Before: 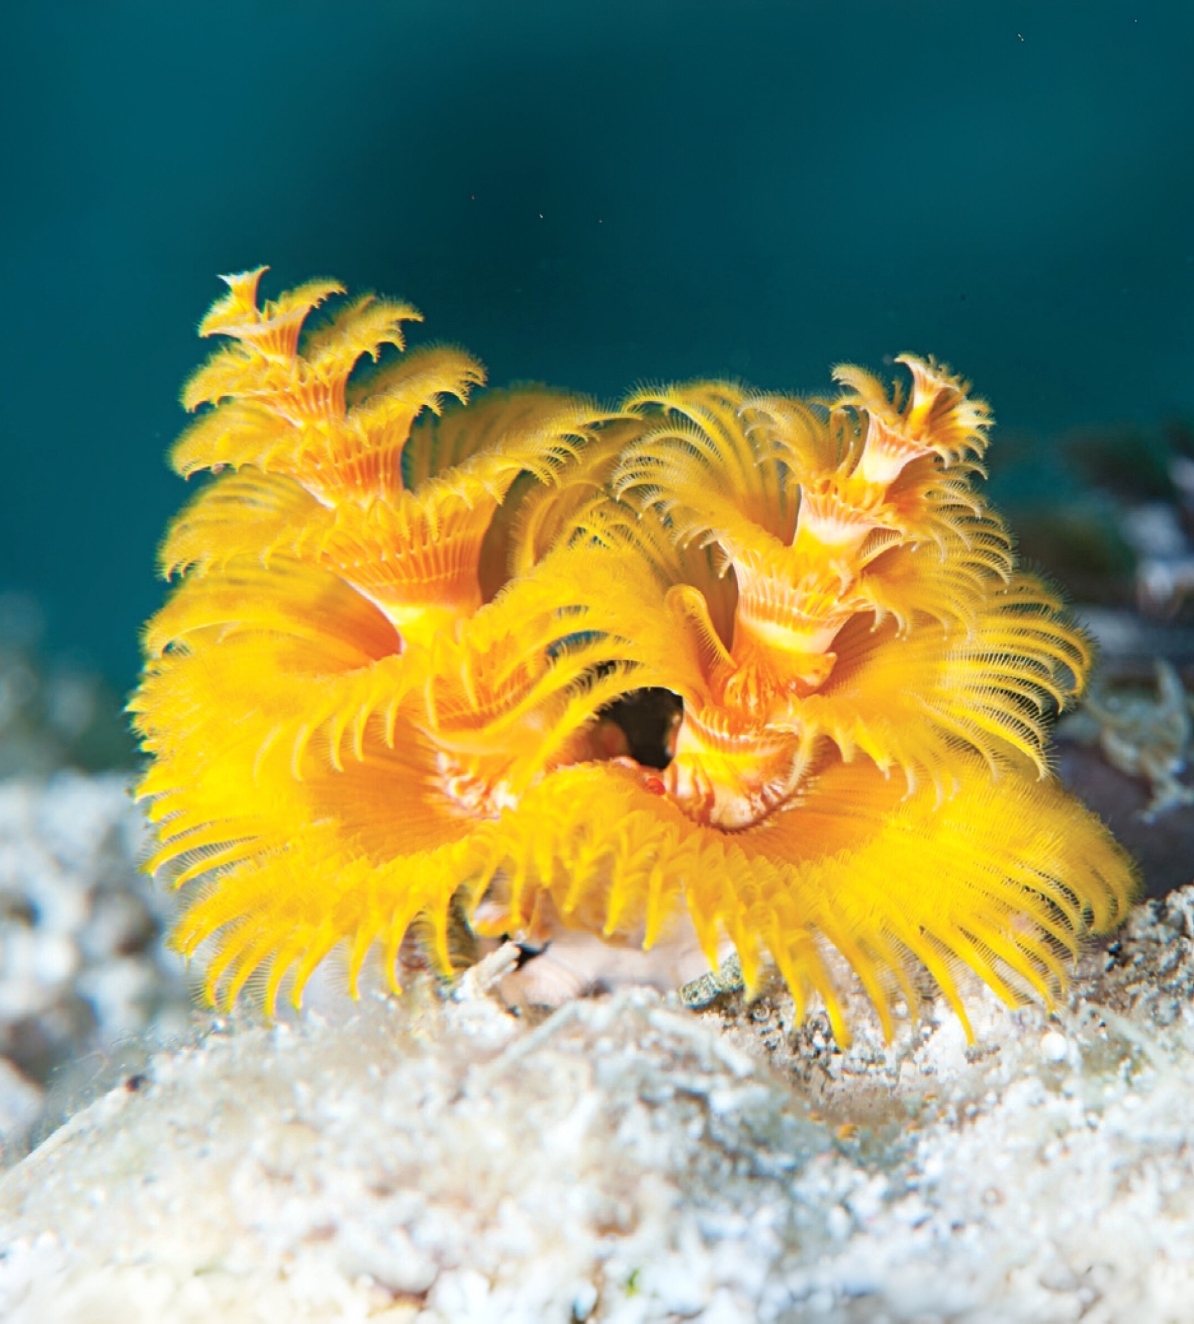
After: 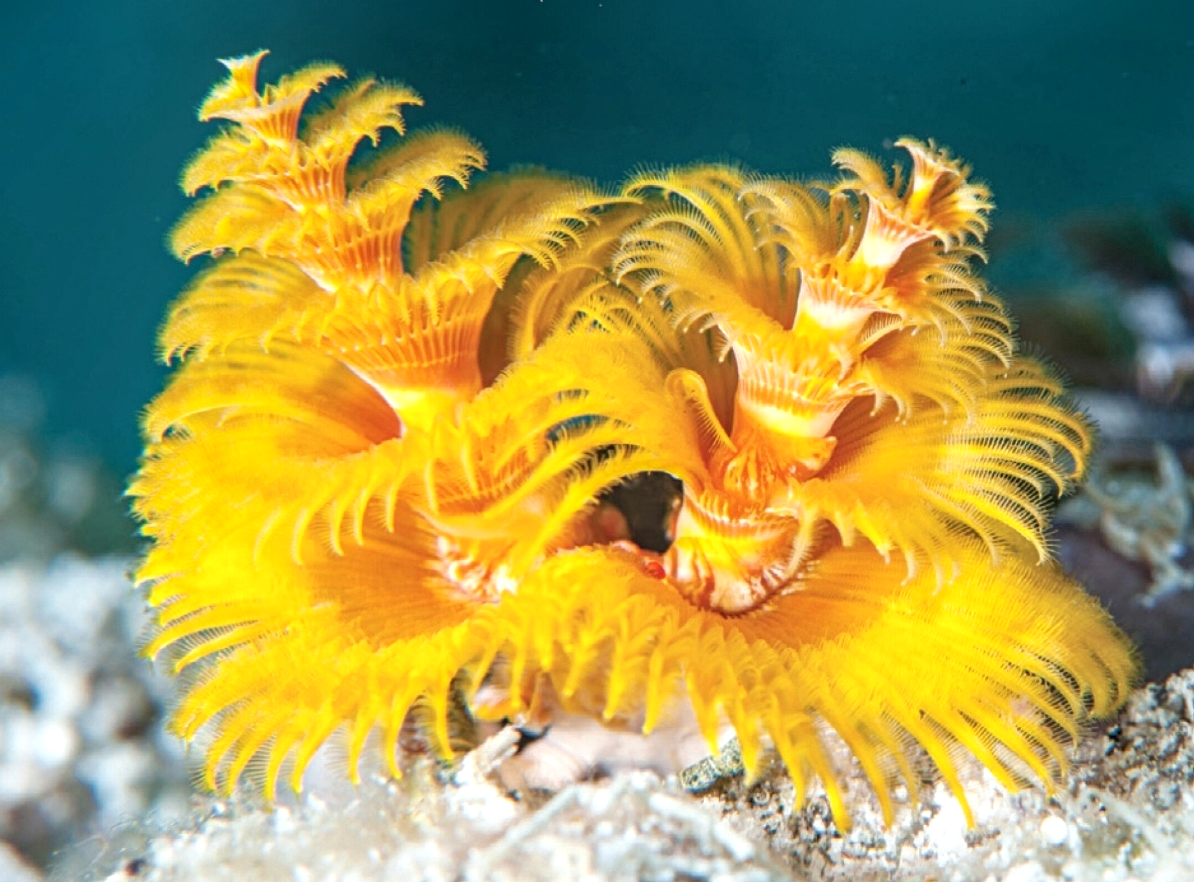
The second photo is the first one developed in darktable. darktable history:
crop: top 16.335%, bottom 16.753%
local contrast: highlights 3%, shadows 0%, detail 133%
exposure: black level correction 0.001, exposure 0.142 EV, compensate highlight preservation false
